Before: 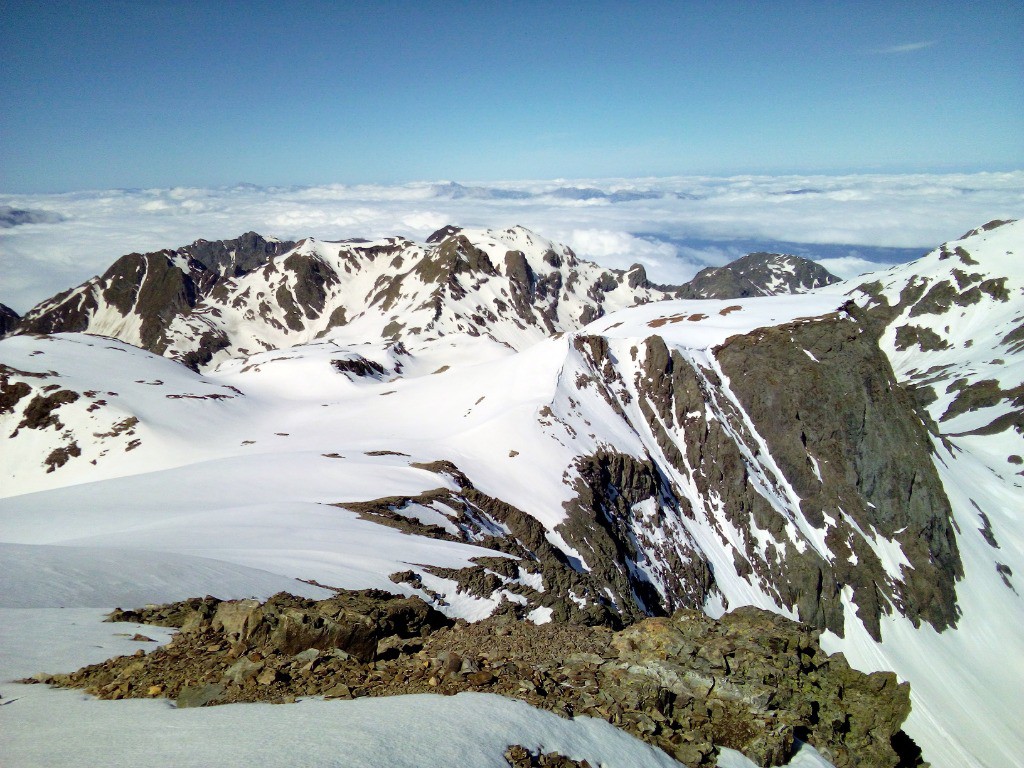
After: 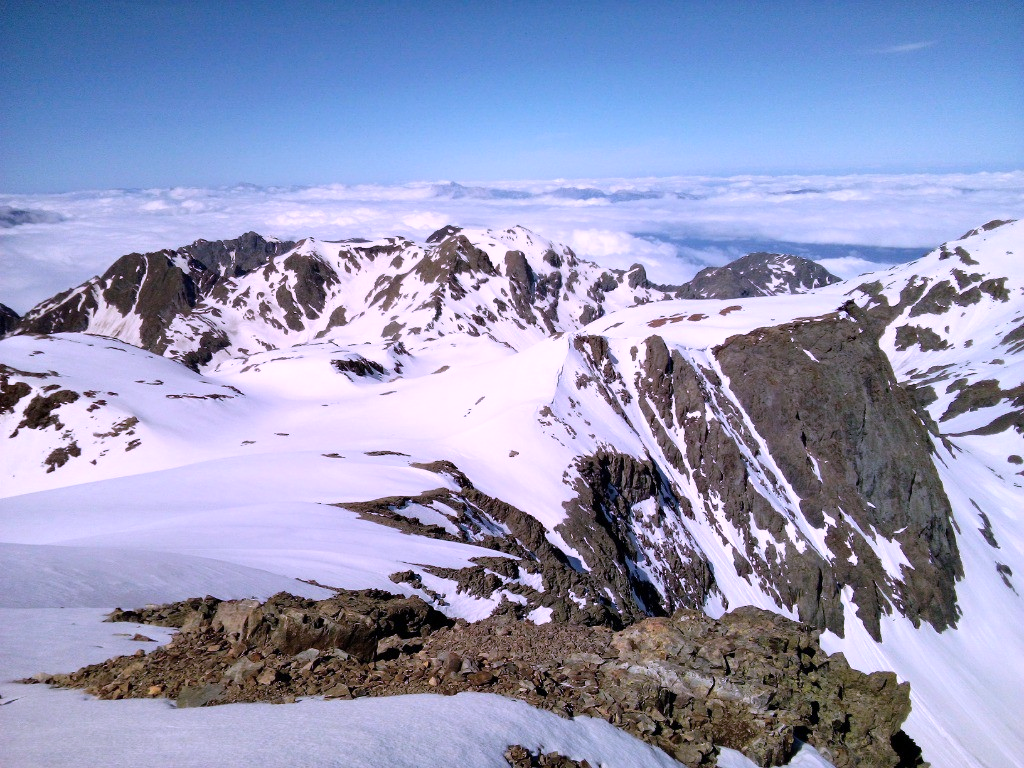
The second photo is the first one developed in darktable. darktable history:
color correction: highlights a* 15.02, highlights b* -25.6
